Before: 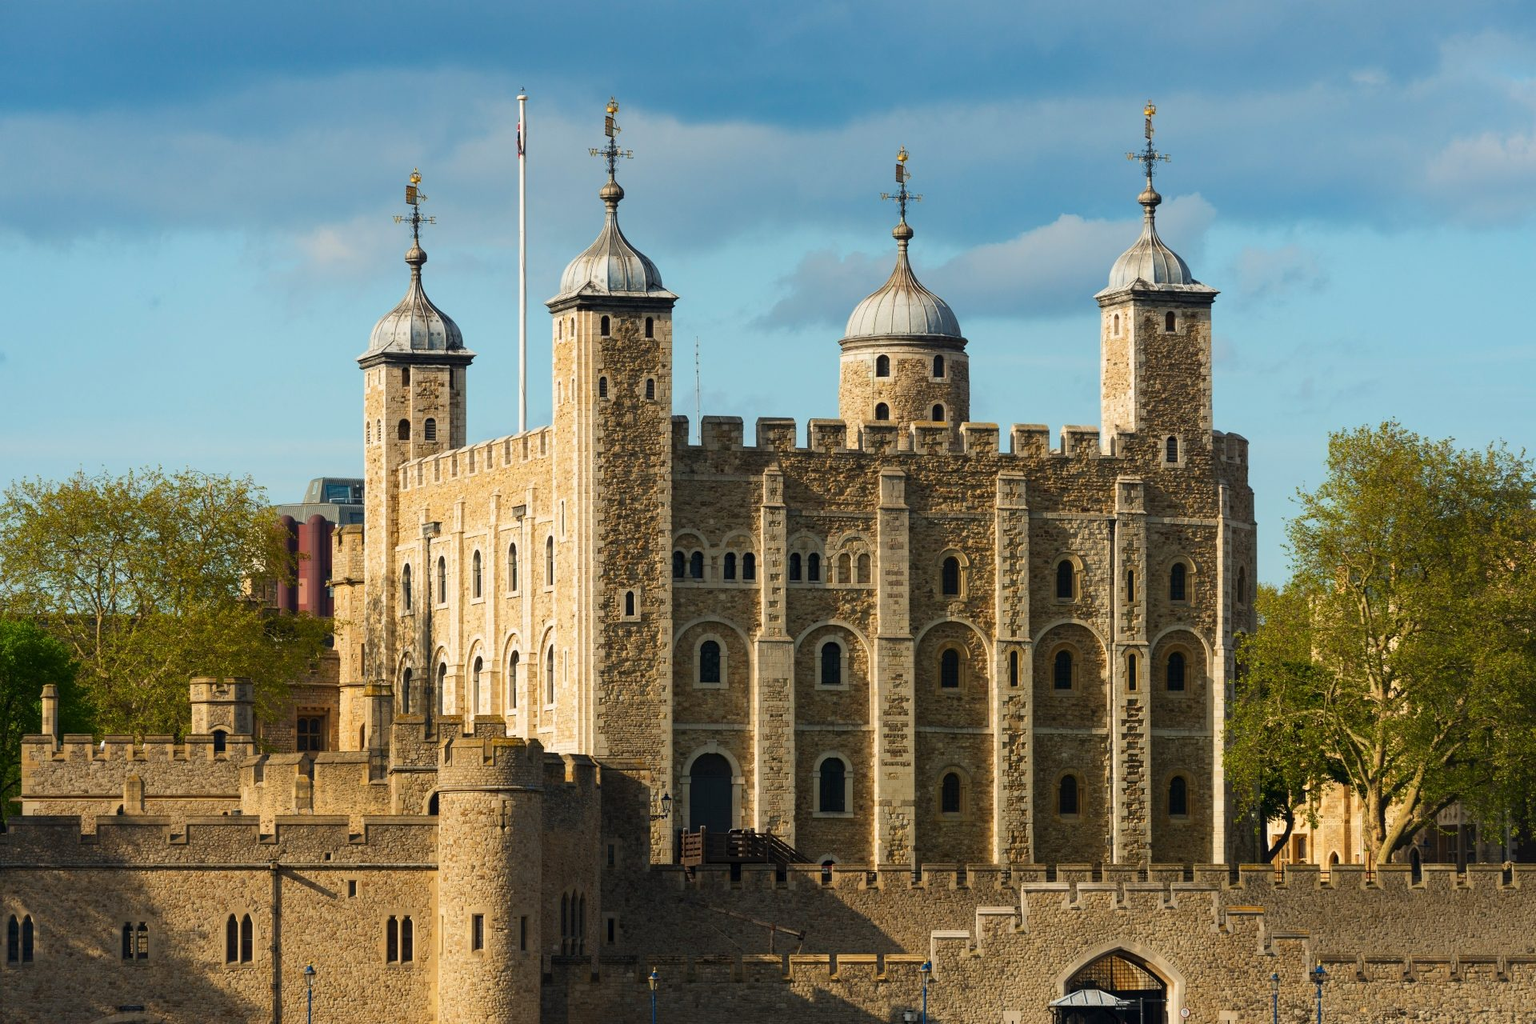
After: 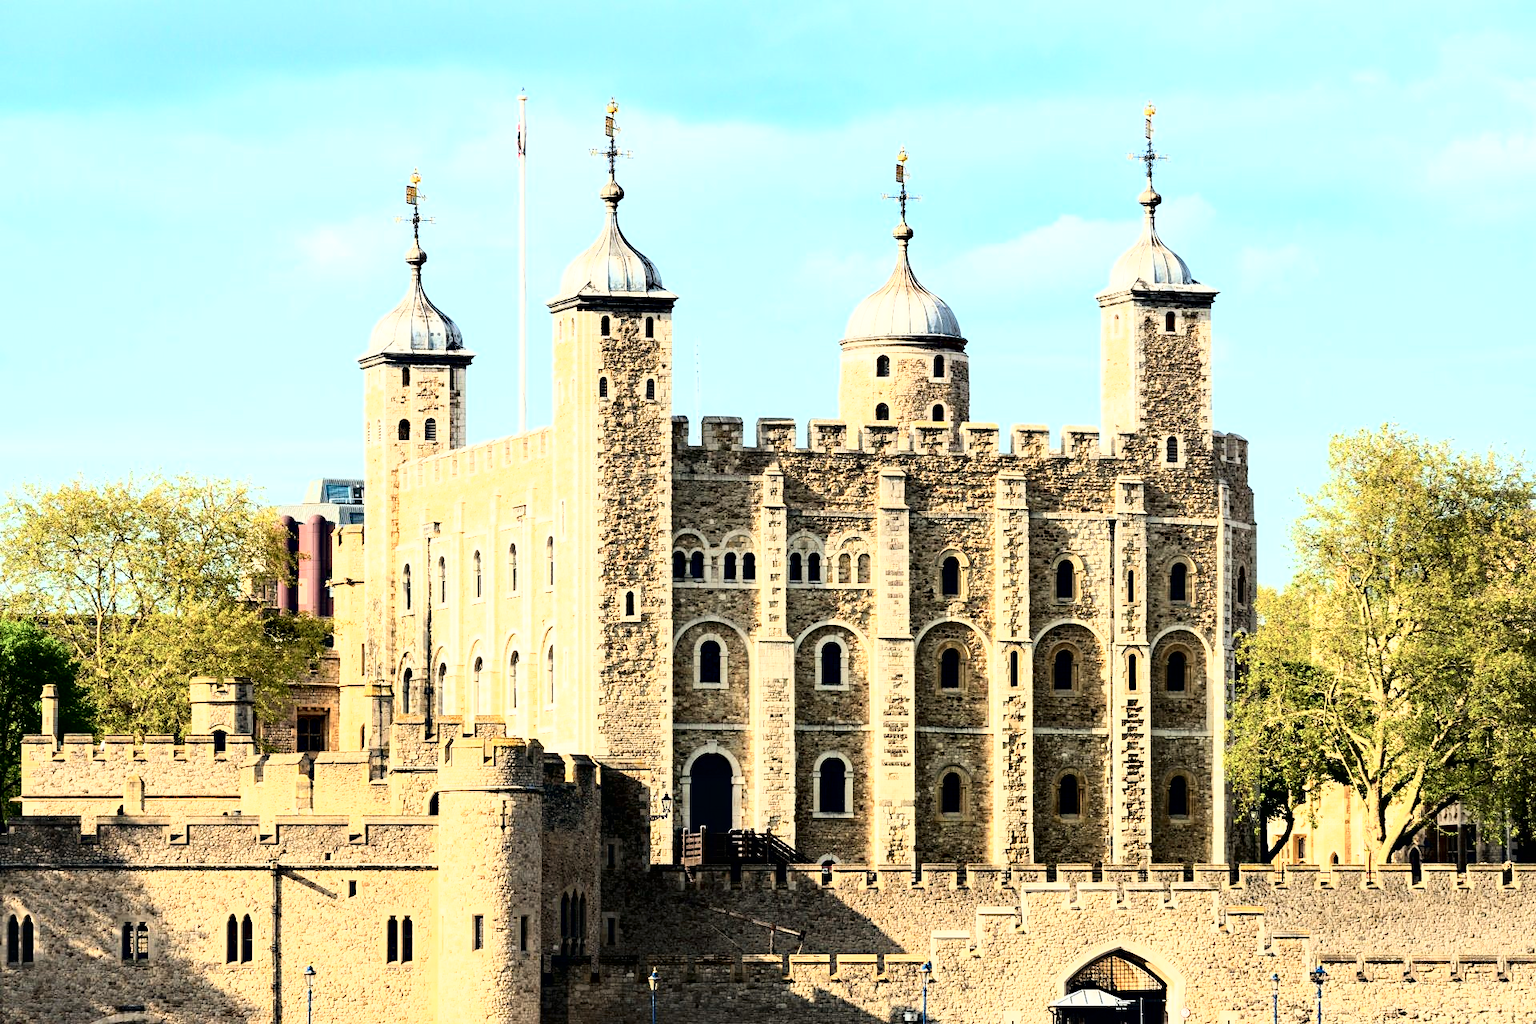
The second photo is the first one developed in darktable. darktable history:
base curve: curves: ch0 [(0, 0) (0.007, 0.004) (0.027, 0.03) (0.046, 0.07) (0.207, 0.54) (0.442, 0.872) (0.673, 0.972) (1, 1)], fusion 1
color correction: highlights b* -0.059, saturation 0.864
tone curve: curves: ch0 [(0, 0) (0.003, 0) (0.011, 0.001) (0.025, 0.002) (0.044, 0.004) (0.069, 0.006) (0.1, 0.009) (0.136, 0.03) (0.177, 0.076) (0.224, 0.13) (0.277, 0.202) (0.335, 0.28) (0.399, 0.367) (0.468, 0.46) (0.543, 0.562) (0.623, 0.67) (0.709, 0.787) (0.801, 0.889) (0.898, 0.972) (1, 1)], color space Lab, independent channels, preserve colors none
